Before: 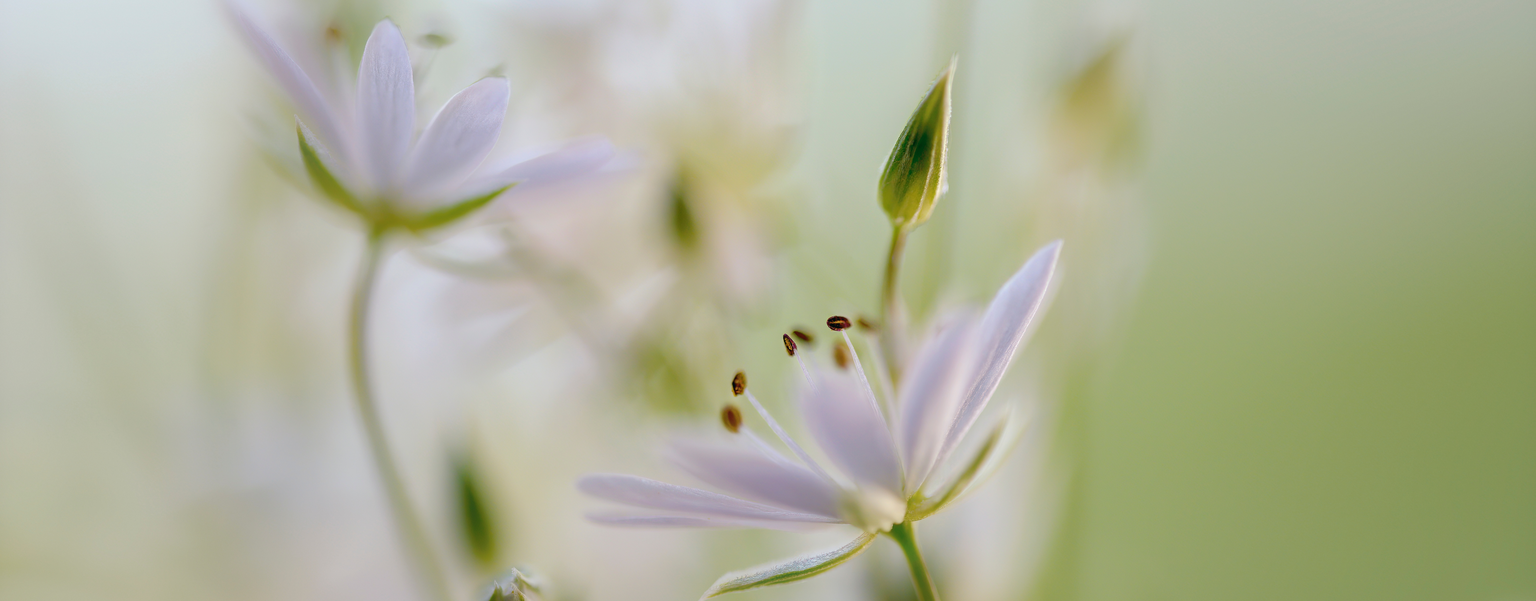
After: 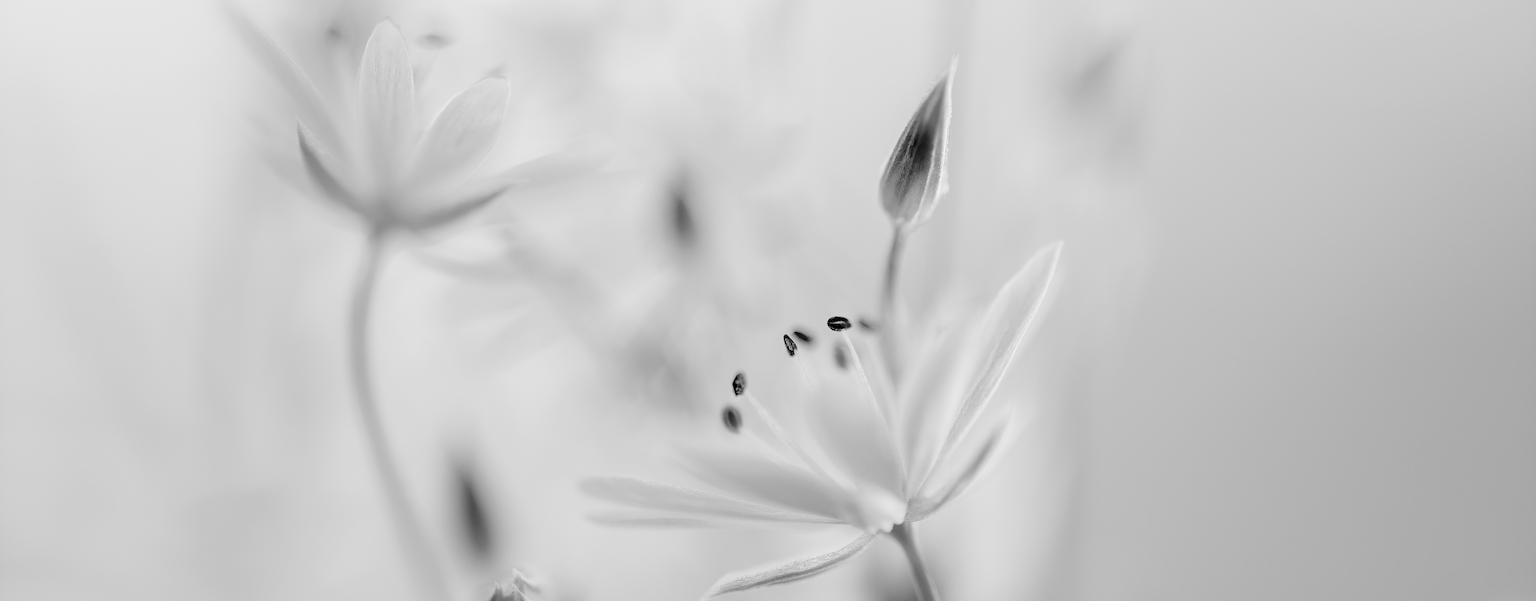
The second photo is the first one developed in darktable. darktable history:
exposure: exposure 0.549 EV, compensate highlight preservation false
filmic rgb: black relative exposure -5.06 EV, white relative exposure 3.18 EV, threshold 3.03 EV, hardness 3.48, contrast 1.184, highlights saturation mix -49.15%, add noise in highlights 0.002, preserve chrominance luminance Y, color science v3 (2019), use custom middle-gray values true, contrast in highlights soft, enable highlight reconstruction true
color zones: curves: ch0 [(0.11, 0.396) (0.195, 0.36) (0.25, 0.5) (0.303, 0.412) (0.357, 0.544) (0.75, 0.5) (0.967, 0.328)]; ch1 [(0, 0.468) (0.112, 0.512) (0.202, 0.6) (0.25, 0.5) (0.307, 0.352) (0.357, 0.544) (0.75, 0.5) (0.963, 0.524)]
